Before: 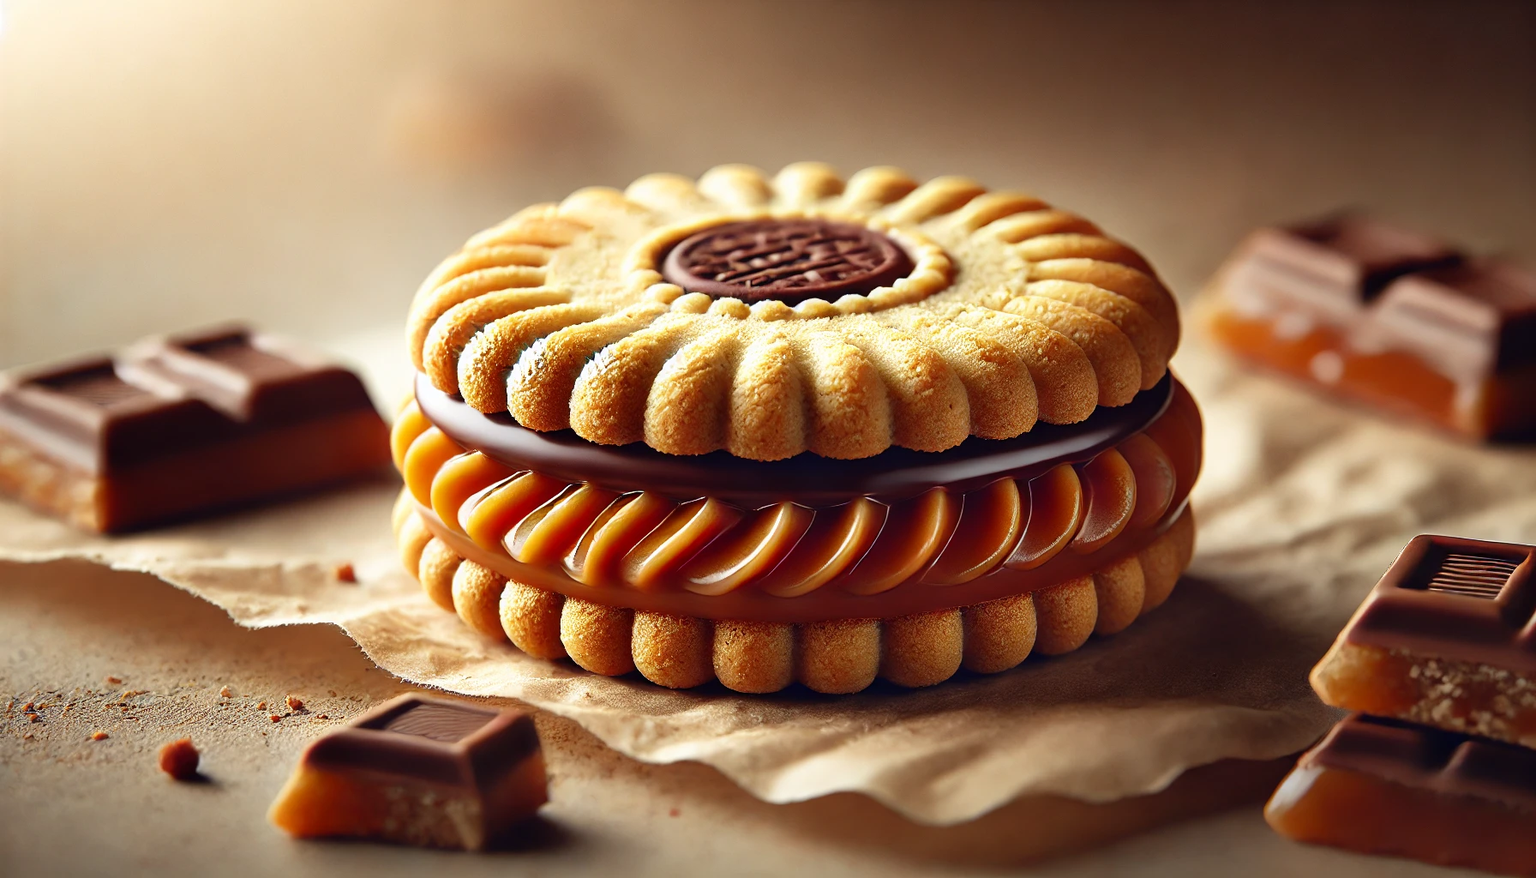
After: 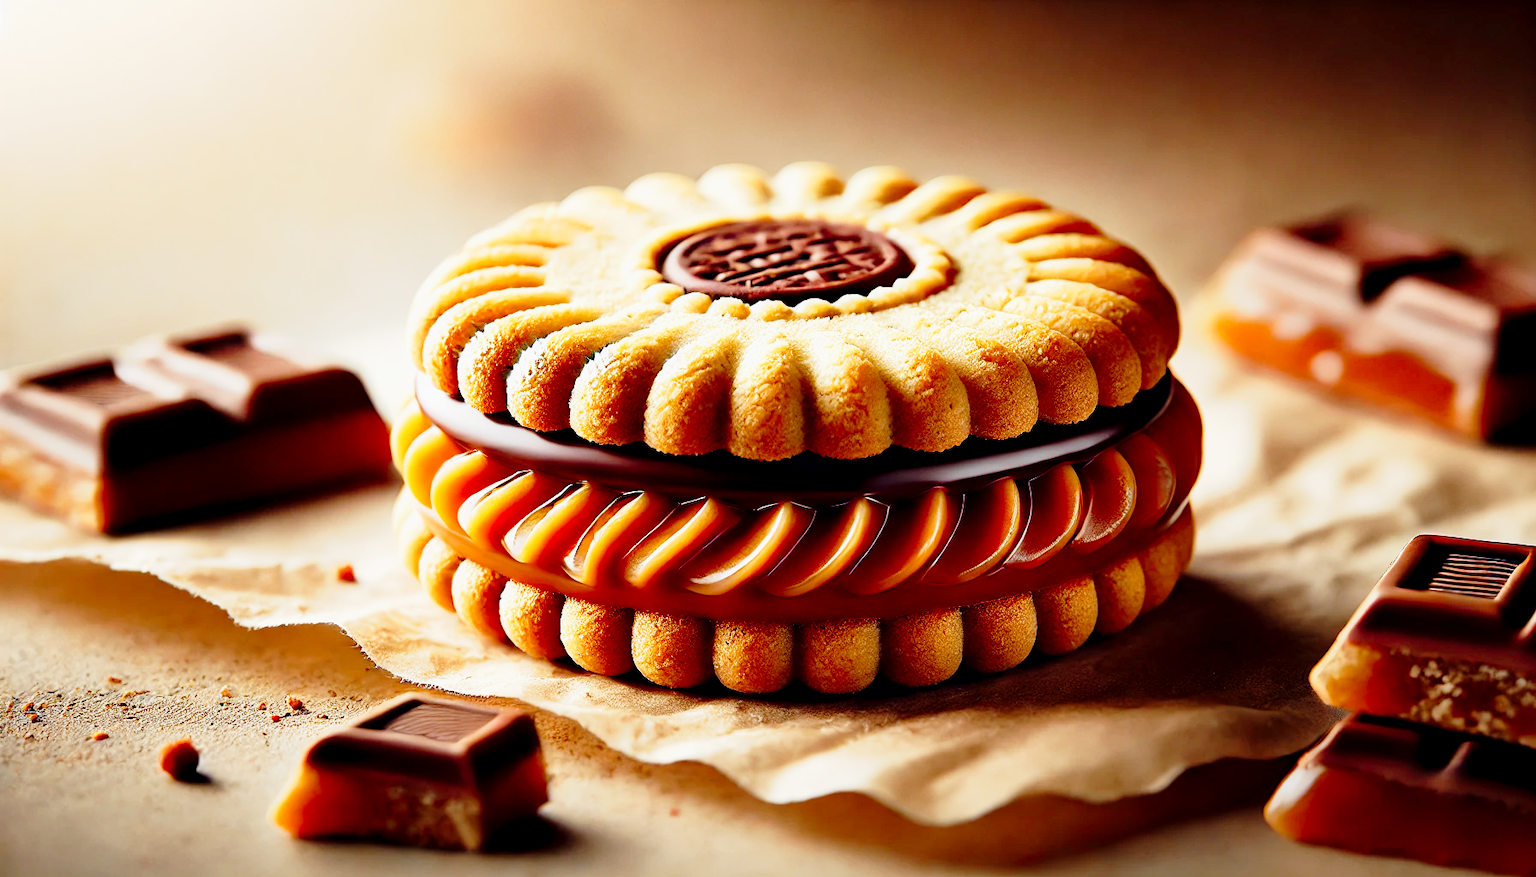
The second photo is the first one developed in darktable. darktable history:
exposure: black level correction 0.009, exposure -0.161 EV, compensate exposure bias true, compensate highlight preservation false
tone curve: curves: ch0 [(0, 0) (0.003, 0.002) (0.011, 0.008) (0.025, 0.019) (0.044, 0.034) (0.069, 0.053) (0.1, 0.079) (0.136, 0.127) (0.177, 0.191) (0.224, 0.274) (0.277, 0.367) (0.335, 0.465) (0.399, 0.552) (0.468, 0.643) (0.543, 0.737) (0.623, 0.82) (0.709, 0.891) (0.801, 0.928) (0.898, 0.963) (1, 1)], preserve colors none
